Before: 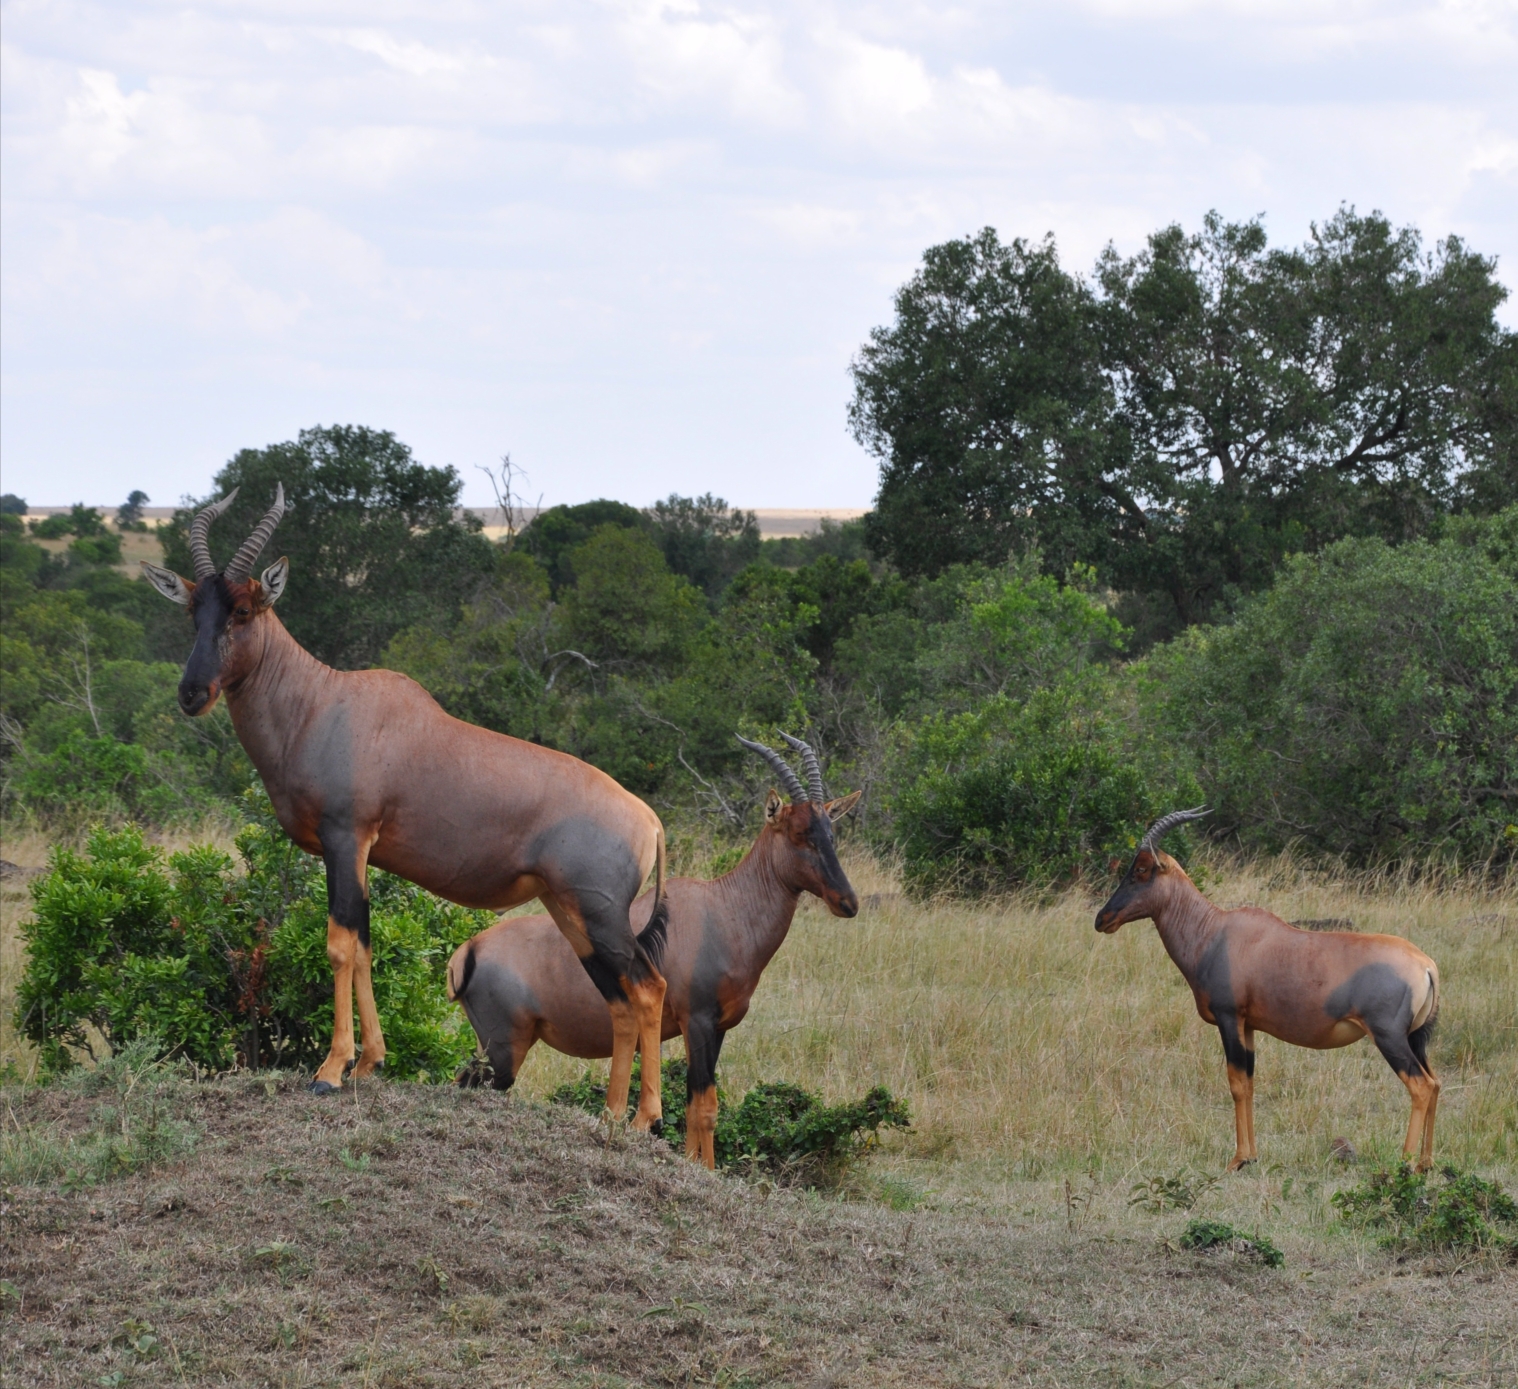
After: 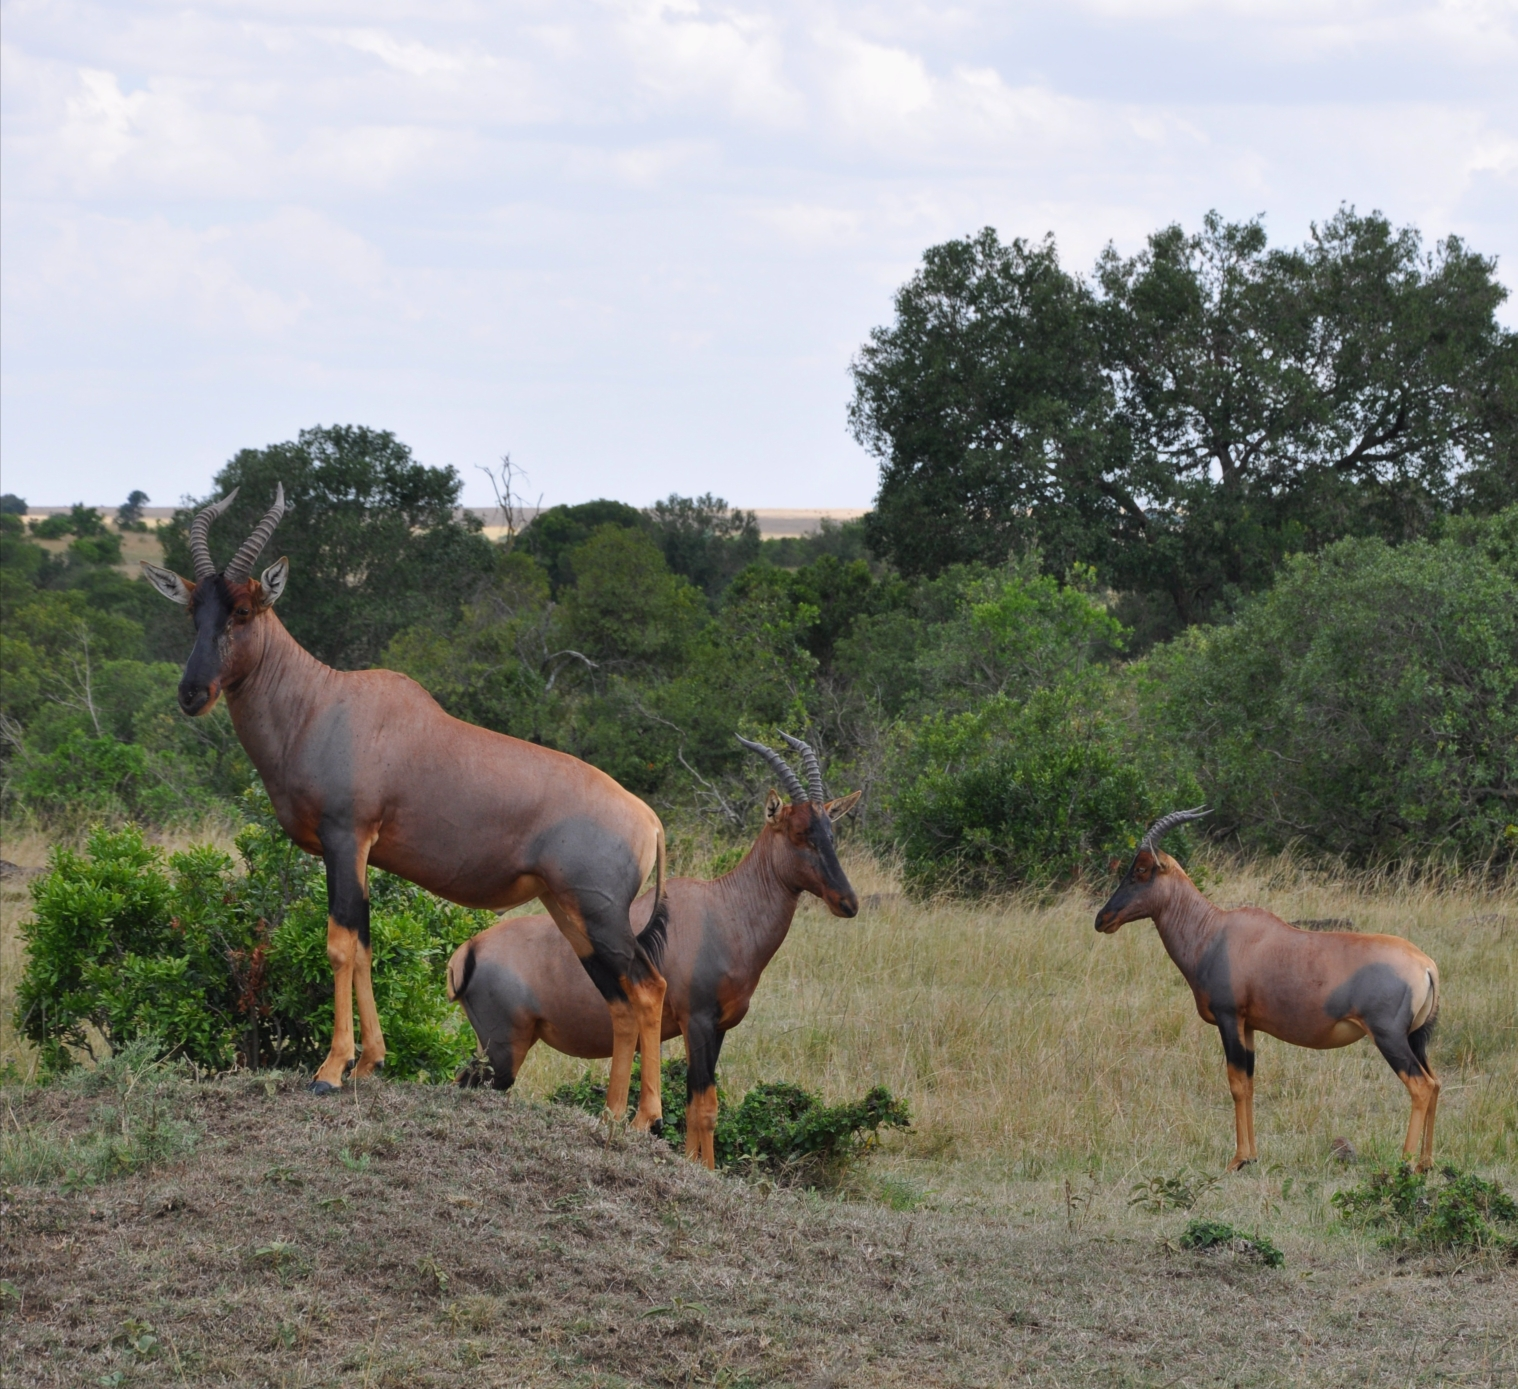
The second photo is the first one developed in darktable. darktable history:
exposure: exposure -0.067 EV, compensate highlight preservation false
